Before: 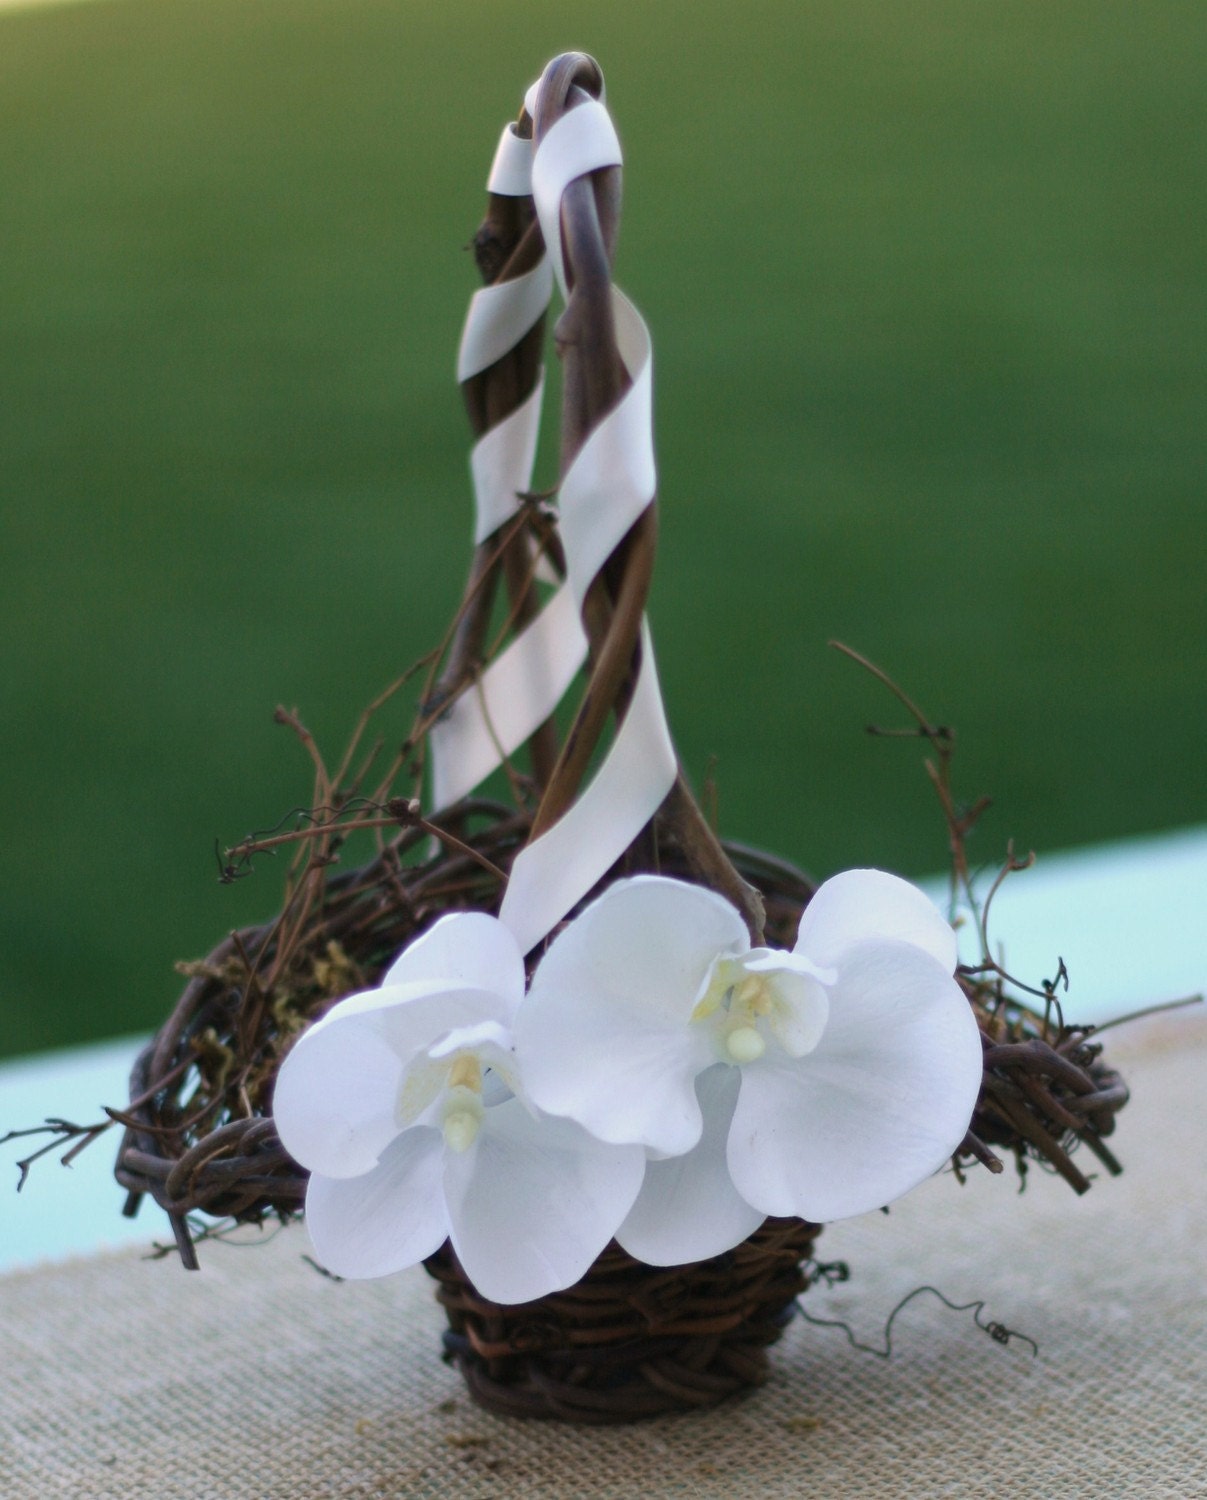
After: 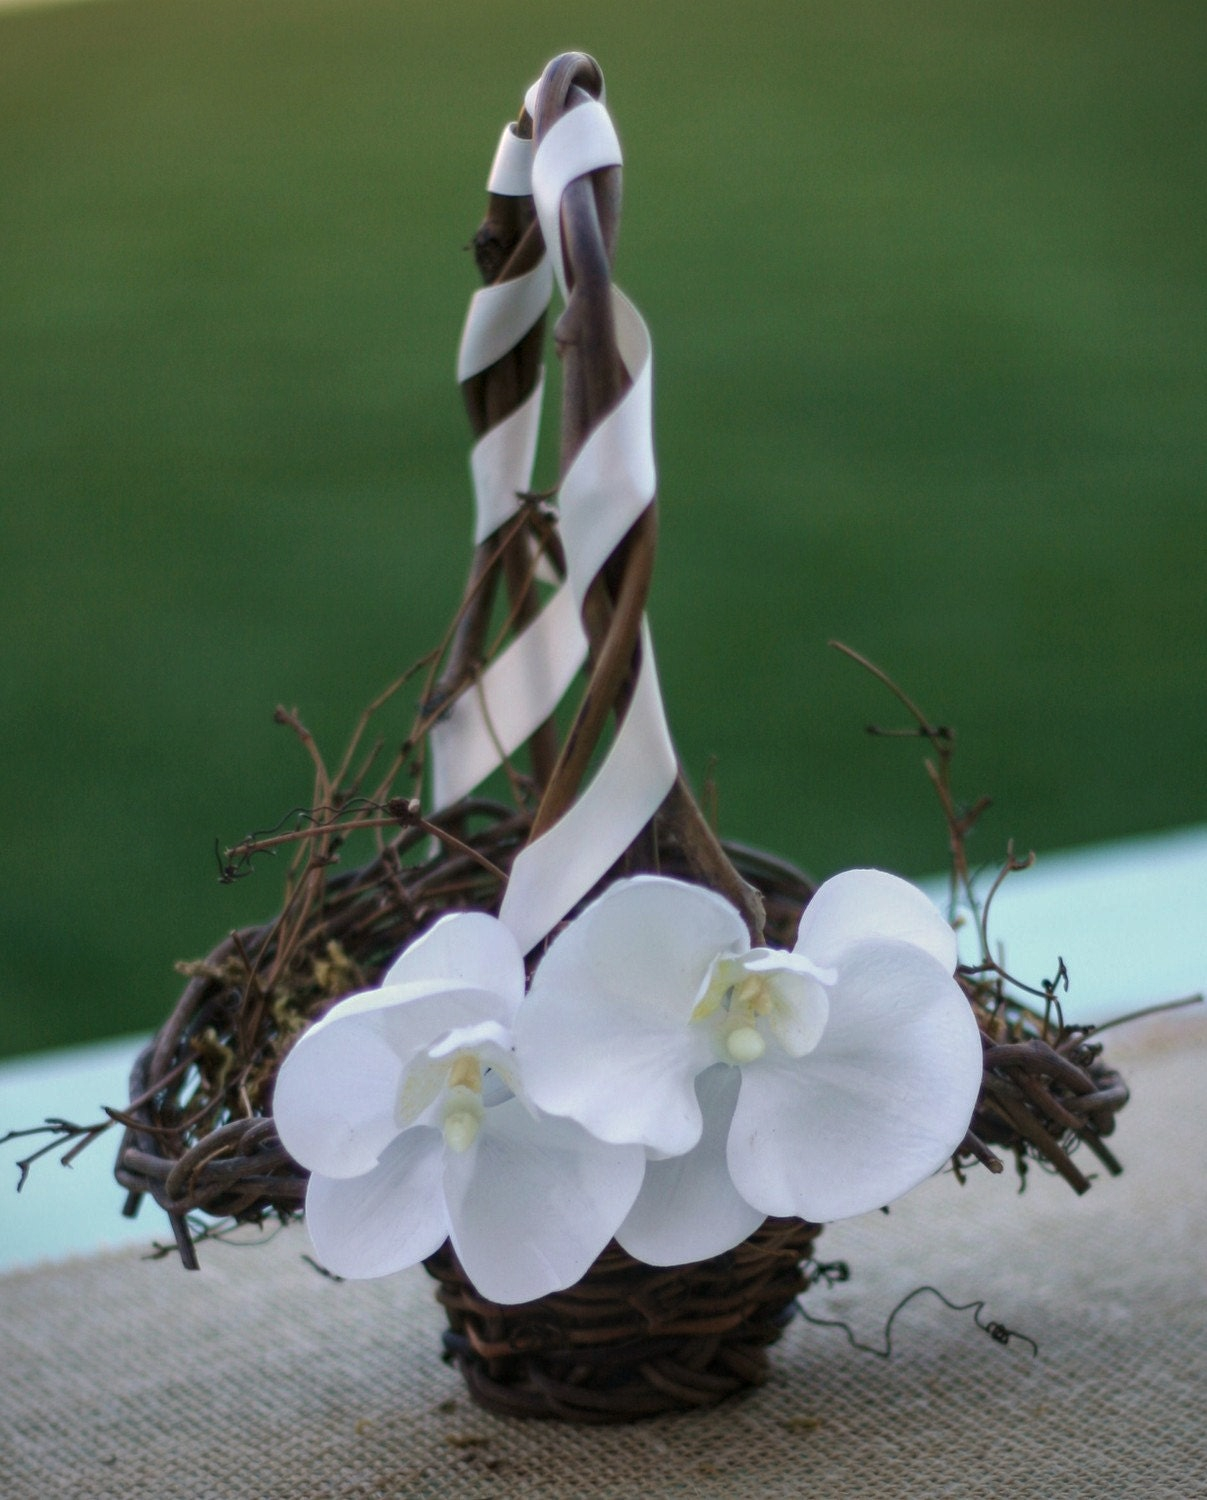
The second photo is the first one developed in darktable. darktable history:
local contrast: on, module defaults
vignetting: fall-off start 97.23%, saturation -0.024, center (-0.033, -0.042), width/height ratio 1.179, unbound false
base curve: curves: ch0 [(0, 0) (0.74, 0.67) (1, 1)]
